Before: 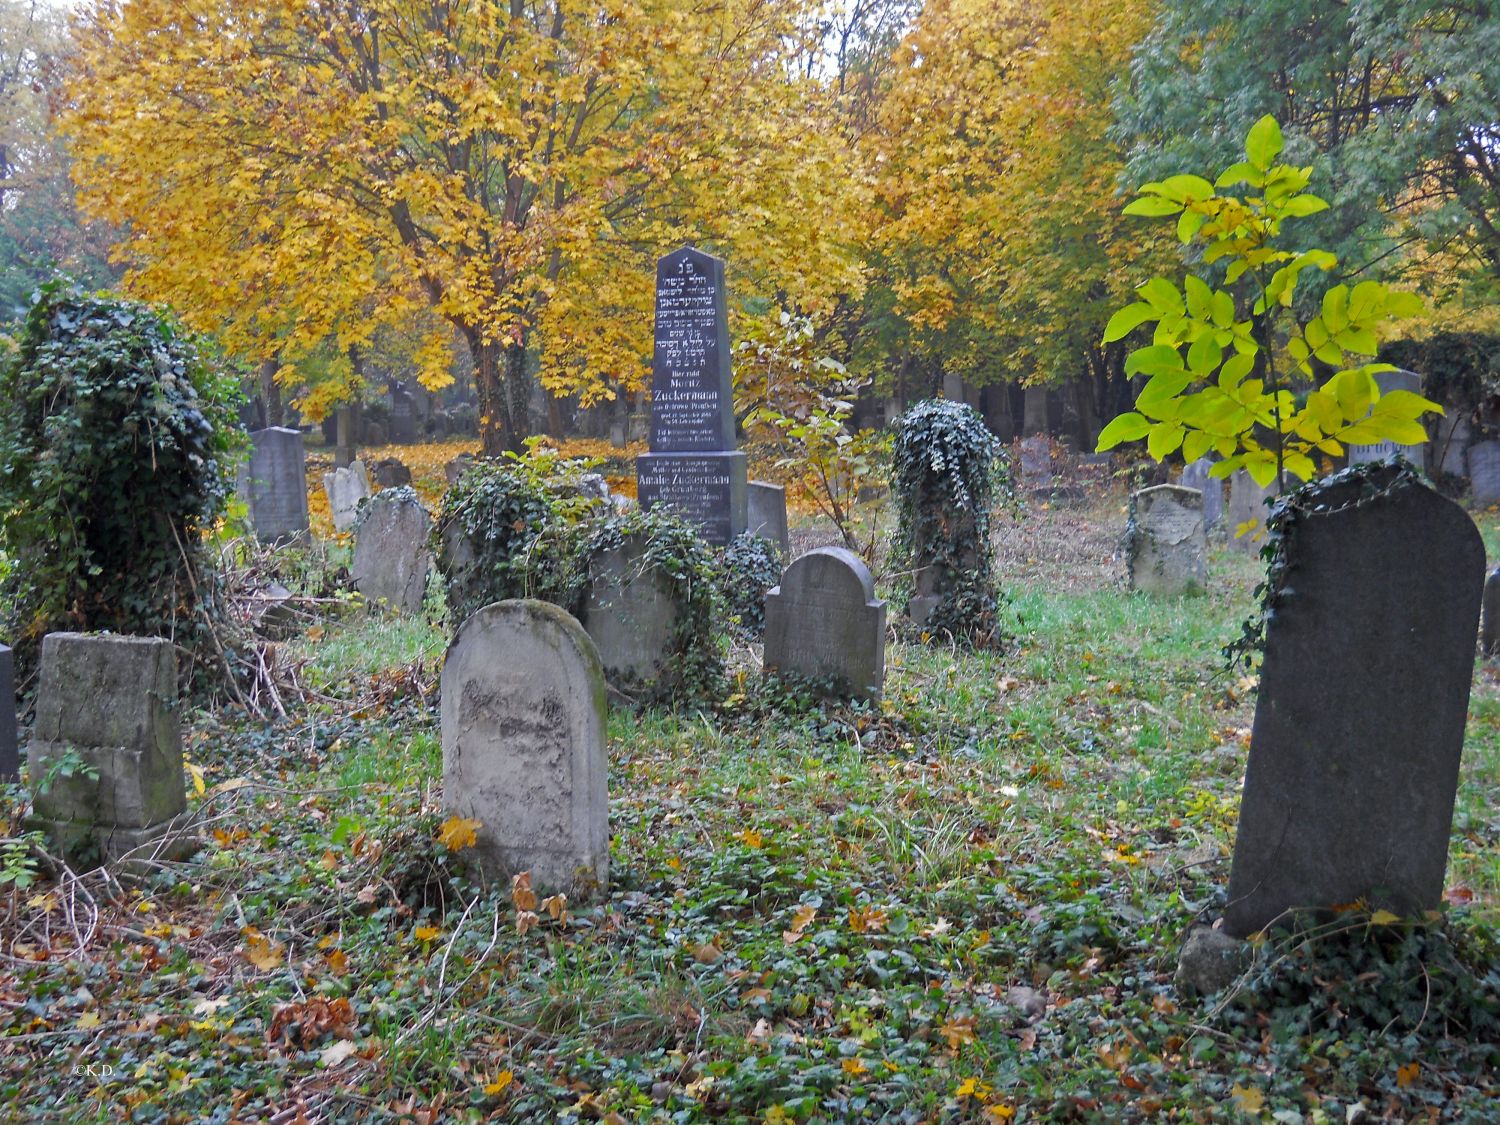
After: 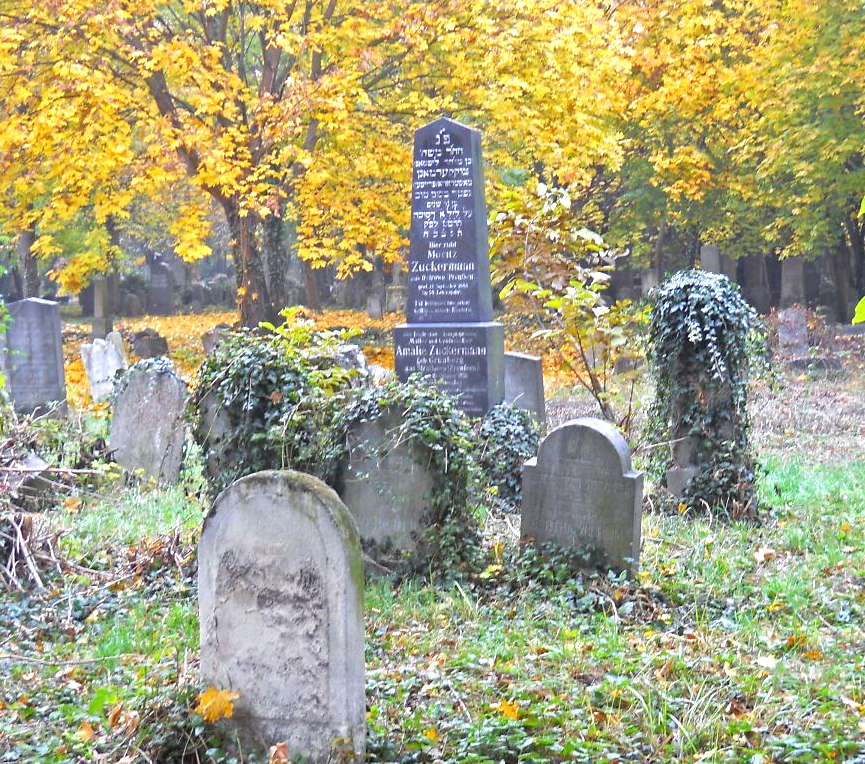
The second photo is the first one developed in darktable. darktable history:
exposure: black level correction 0, exposure 1.001 EV, compensate highlight preservation false
crop: left 16.247%, top 11.482%, right 26.065%, bottom 20.54%
